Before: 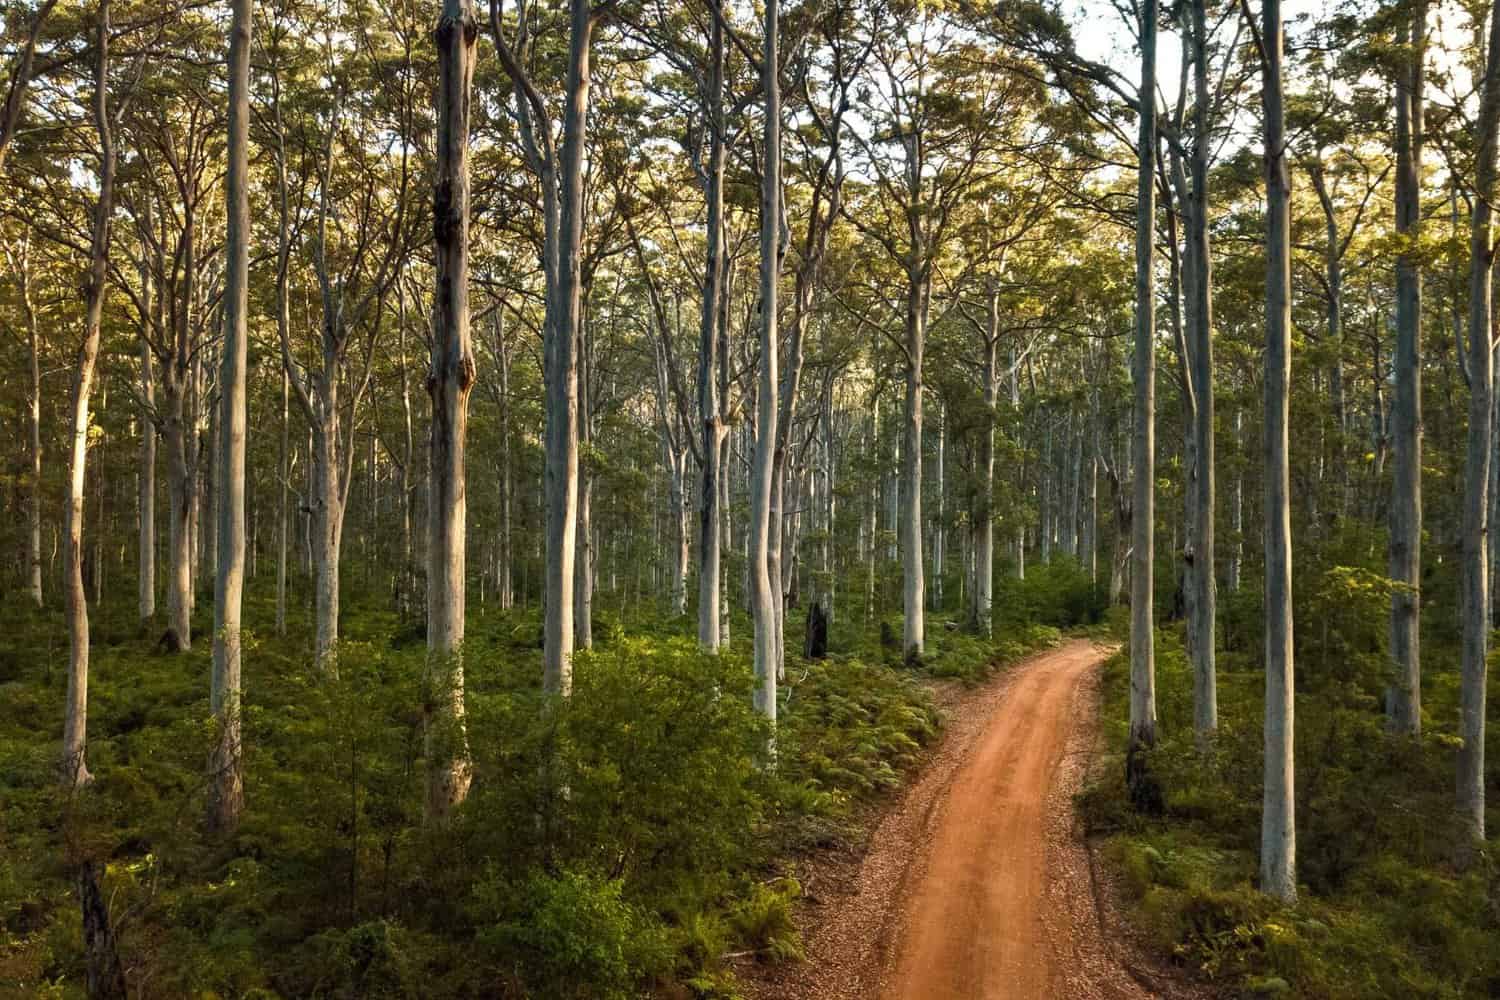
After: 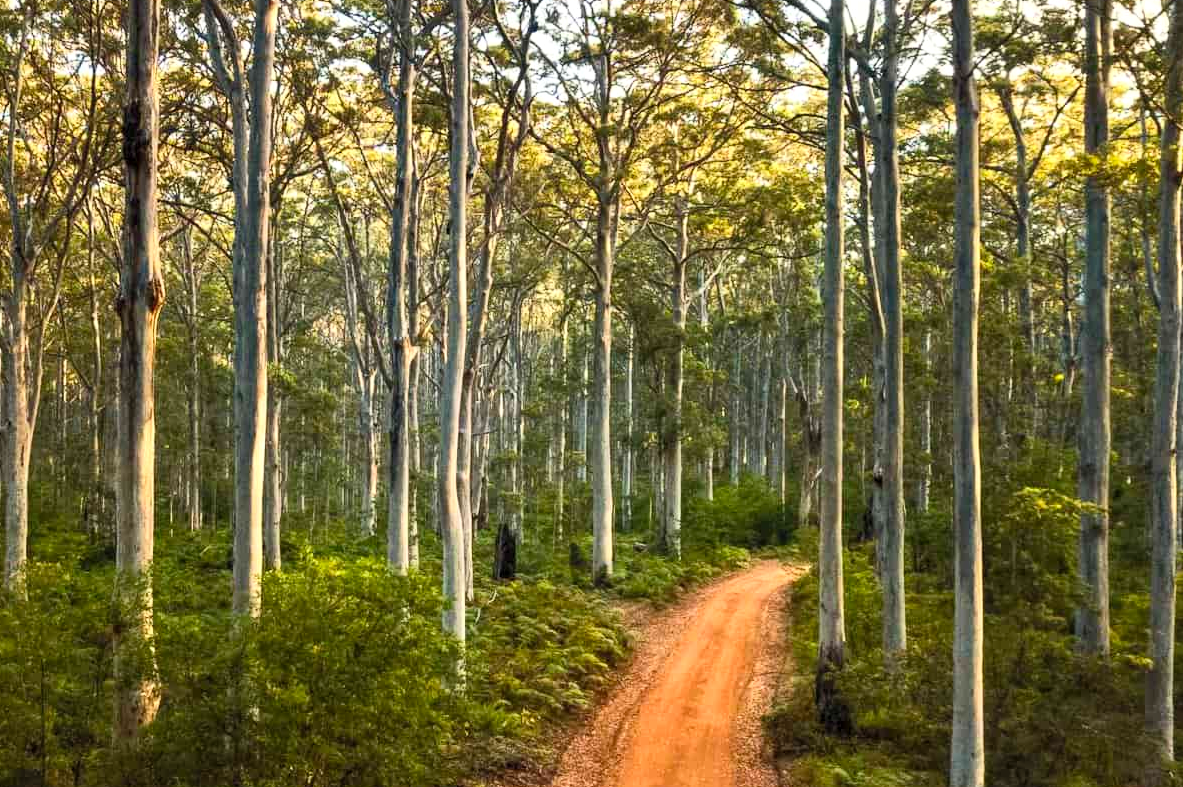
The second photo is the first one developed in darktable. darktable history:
local contrast: highlights 100%, shadows 100%, detail 120%, midtone range 0.2
contrast brightness saturation: contrast 0.24, brightness 0.26, saturation 0.39
crop and rotate: left 20.74%, top 7.912%, right 0.375%, bottom 13.378%
